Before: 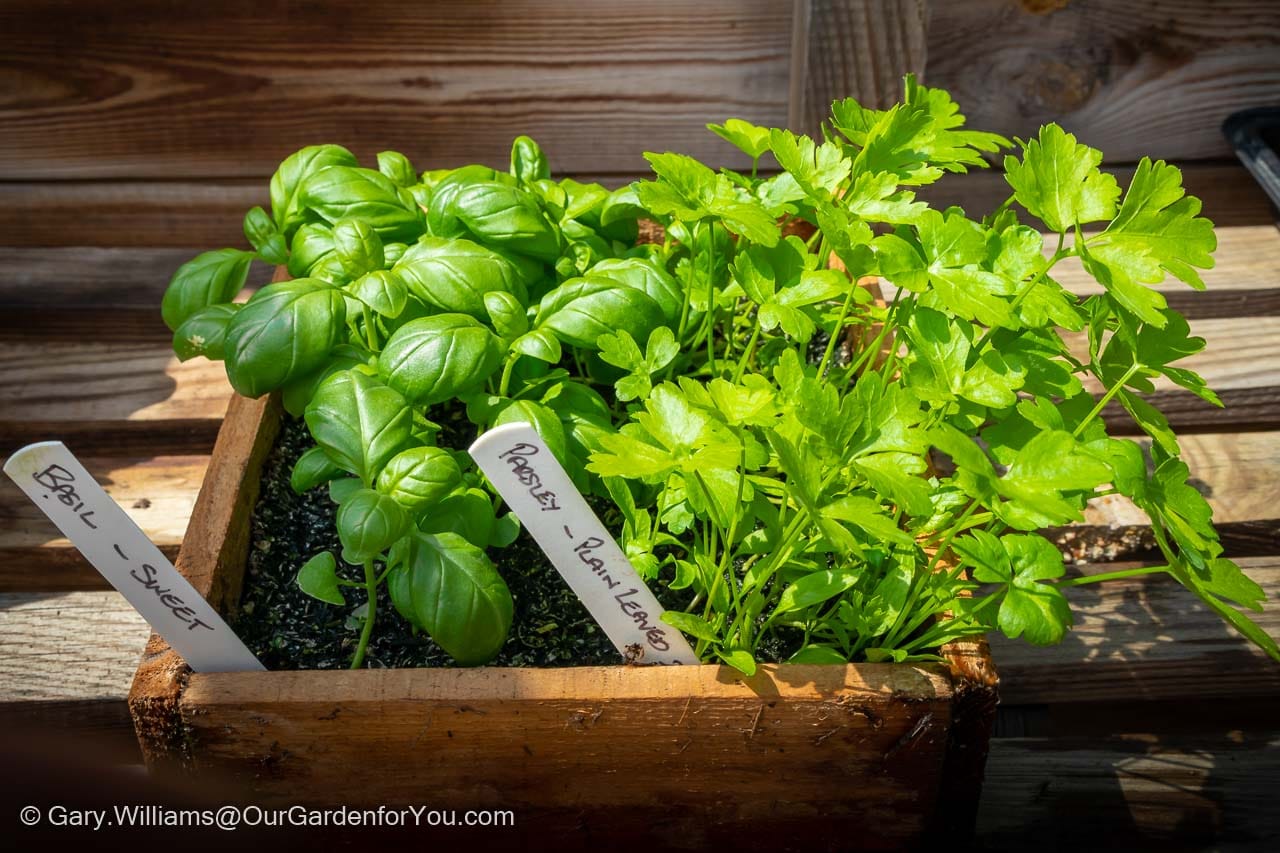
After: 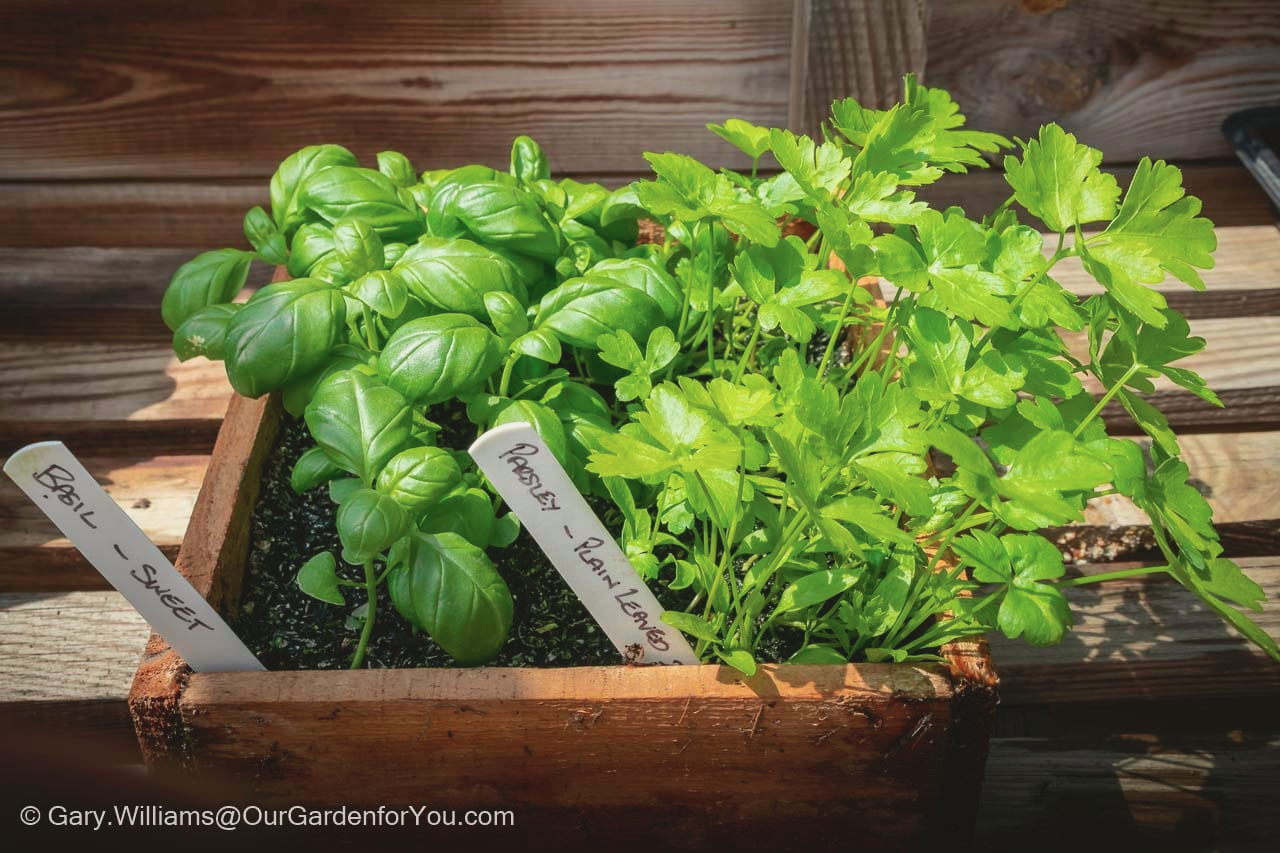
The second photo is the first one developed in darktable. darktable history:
tone curve: curves: ch0 [(0, 0.021) (0.059, 0.053) (0.212, 0.18) (0.337, 0.304) (0.495, 0.505) (0.725, 0.731) (0.89, 0.919) (1, 1)]; ch1 [(0, 0) (0.094, 0.081) (0.311, 0.282) (0.421, 0.417) (0.479, 0.475) (0.54, 0.55) (0.615, 0.65) (0.683, 0.688) (1, 1)]; ch2 [(0, 0) (0.257, 0.217) (0.44, 0.431) (0.498, 0.507) (0.603, 0.598) (1, 1)], color space Lab, independent channels, preserve colors none
contrast brightness saturation: contrast -0.15, brightness 0.05, saturation -0.12
exposure: exposure -0.05 EV
